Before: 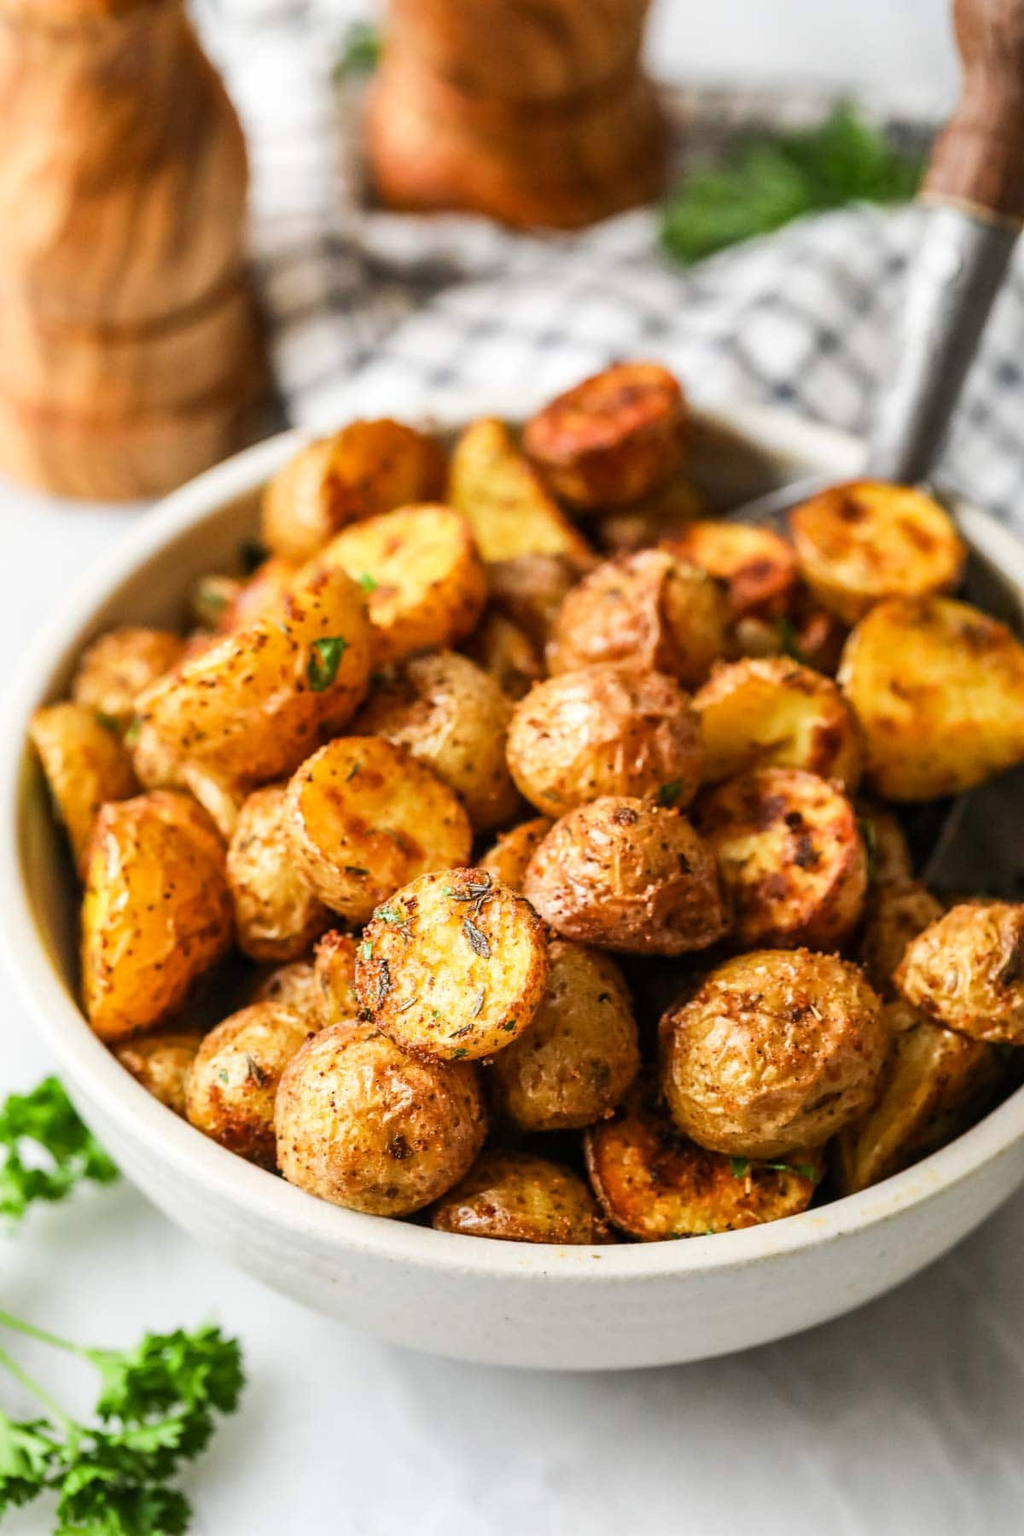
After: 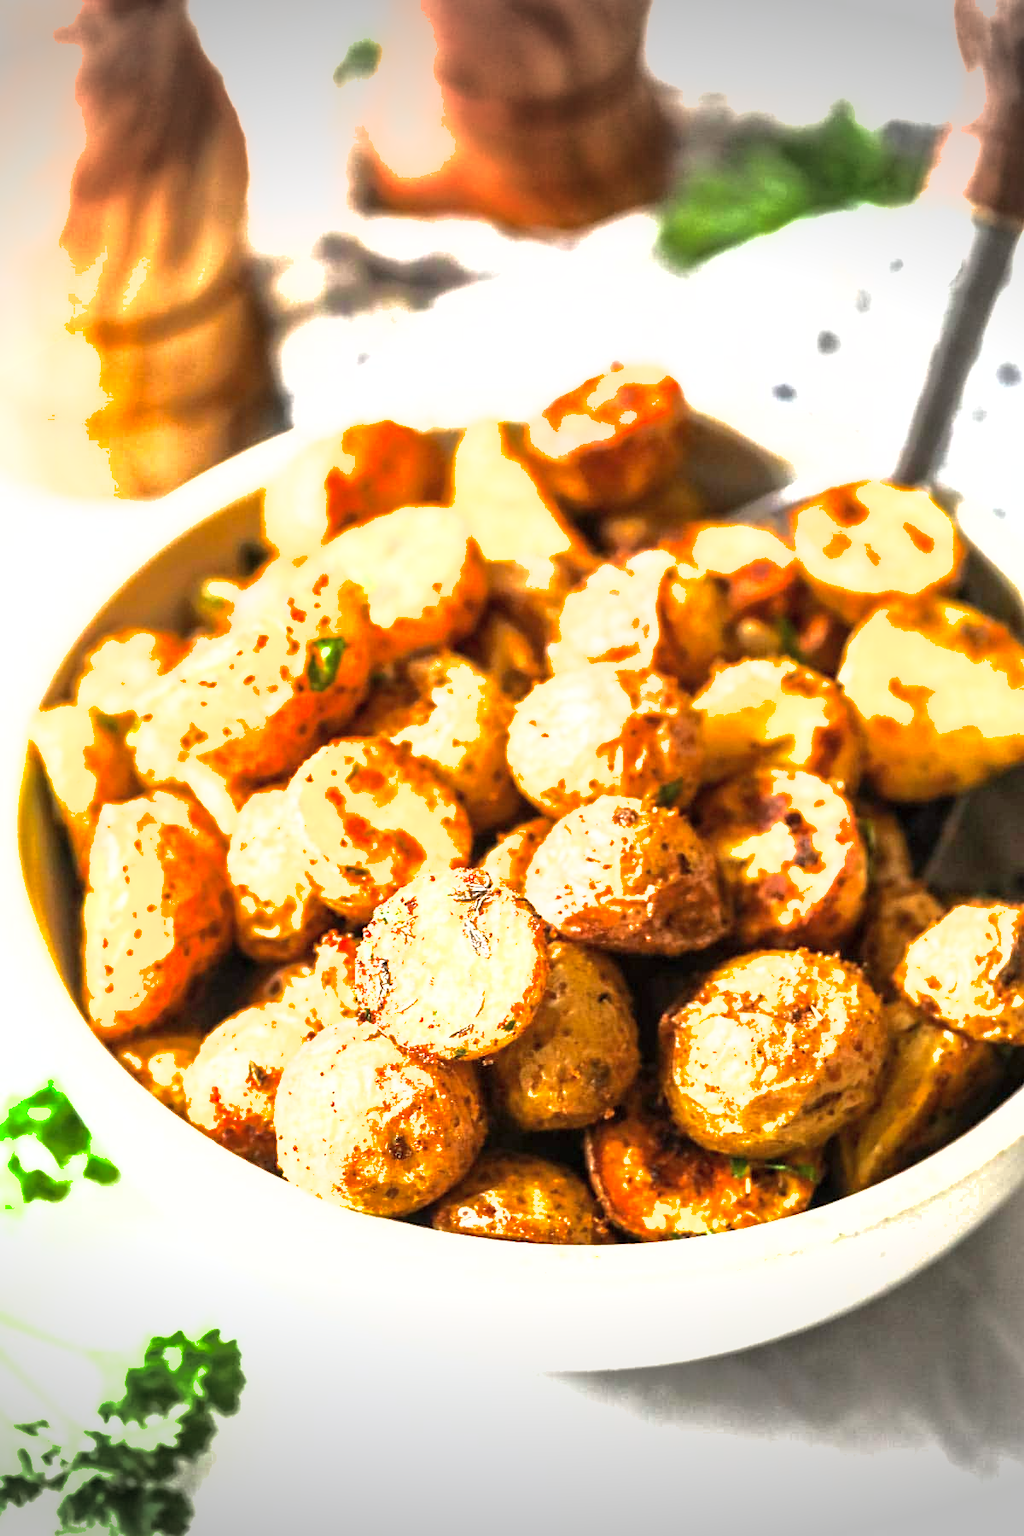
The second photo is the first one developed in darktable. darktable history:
shadows and highlights: on, module defaults
tone equalizer: -8 EV -0.748 EV, -7 EV -0.681 EV, -6 EV -0.571 EV, -5 EV -0.383 EV, -3 EV 0.4 EV, -2 EV 0.6 EV, -1 EV 0.696 EV, +0 EV 0.75 EV, edges refinement/feathering 500, mask exposure compensation -1.57 EV, preserve details no
exposure: black level correction 0, exposure 1 EV, compensate highlight preservation false
vignetting: fall-off start 99.47%, width/height ratio 1.306, unbound false
